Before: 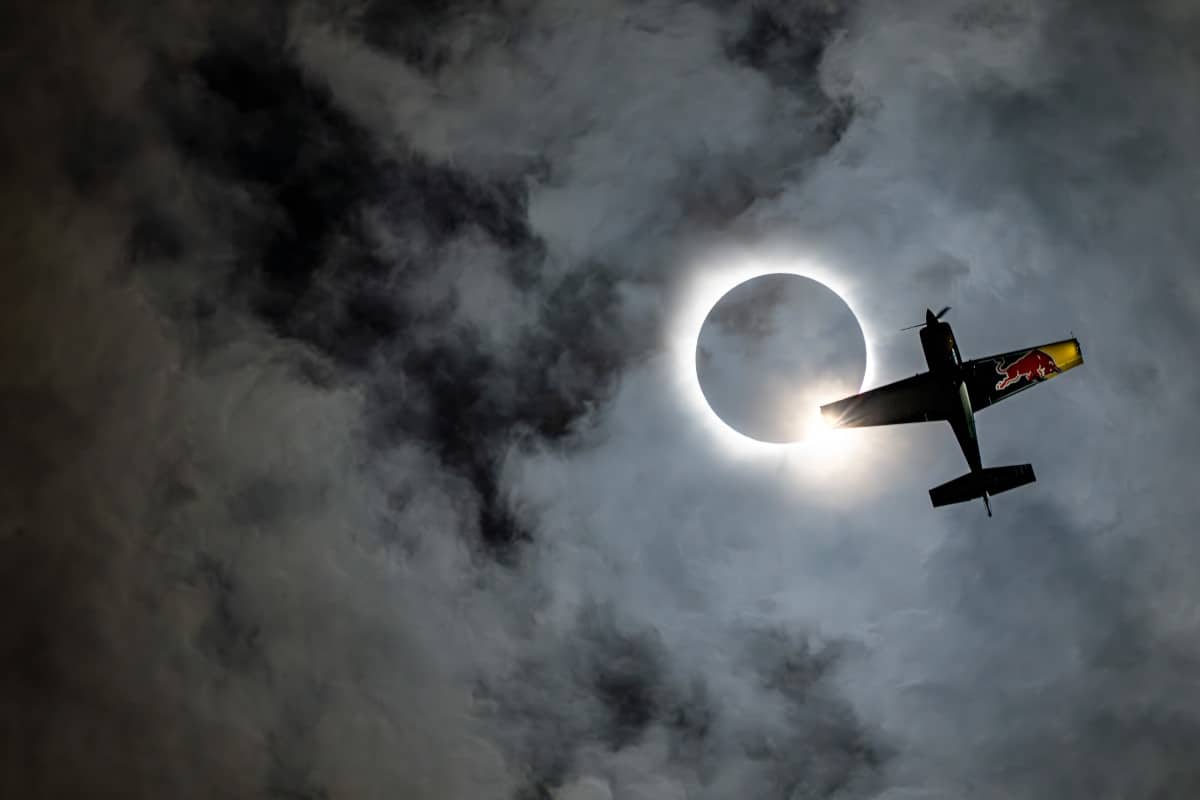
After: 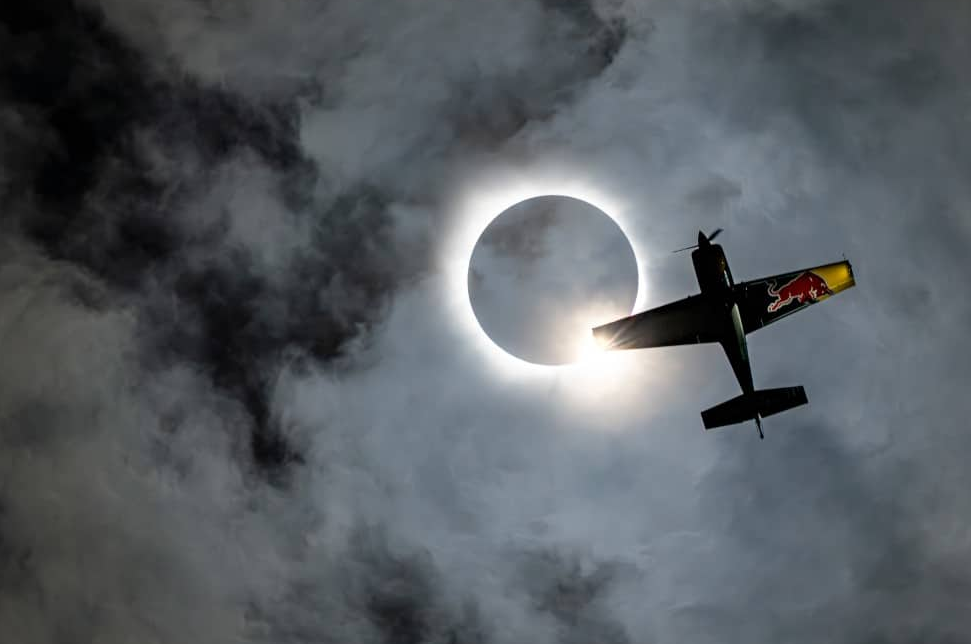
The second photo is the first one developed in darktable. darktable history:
crop: left 19.042%, top 9.793%, bottom 9.683%
